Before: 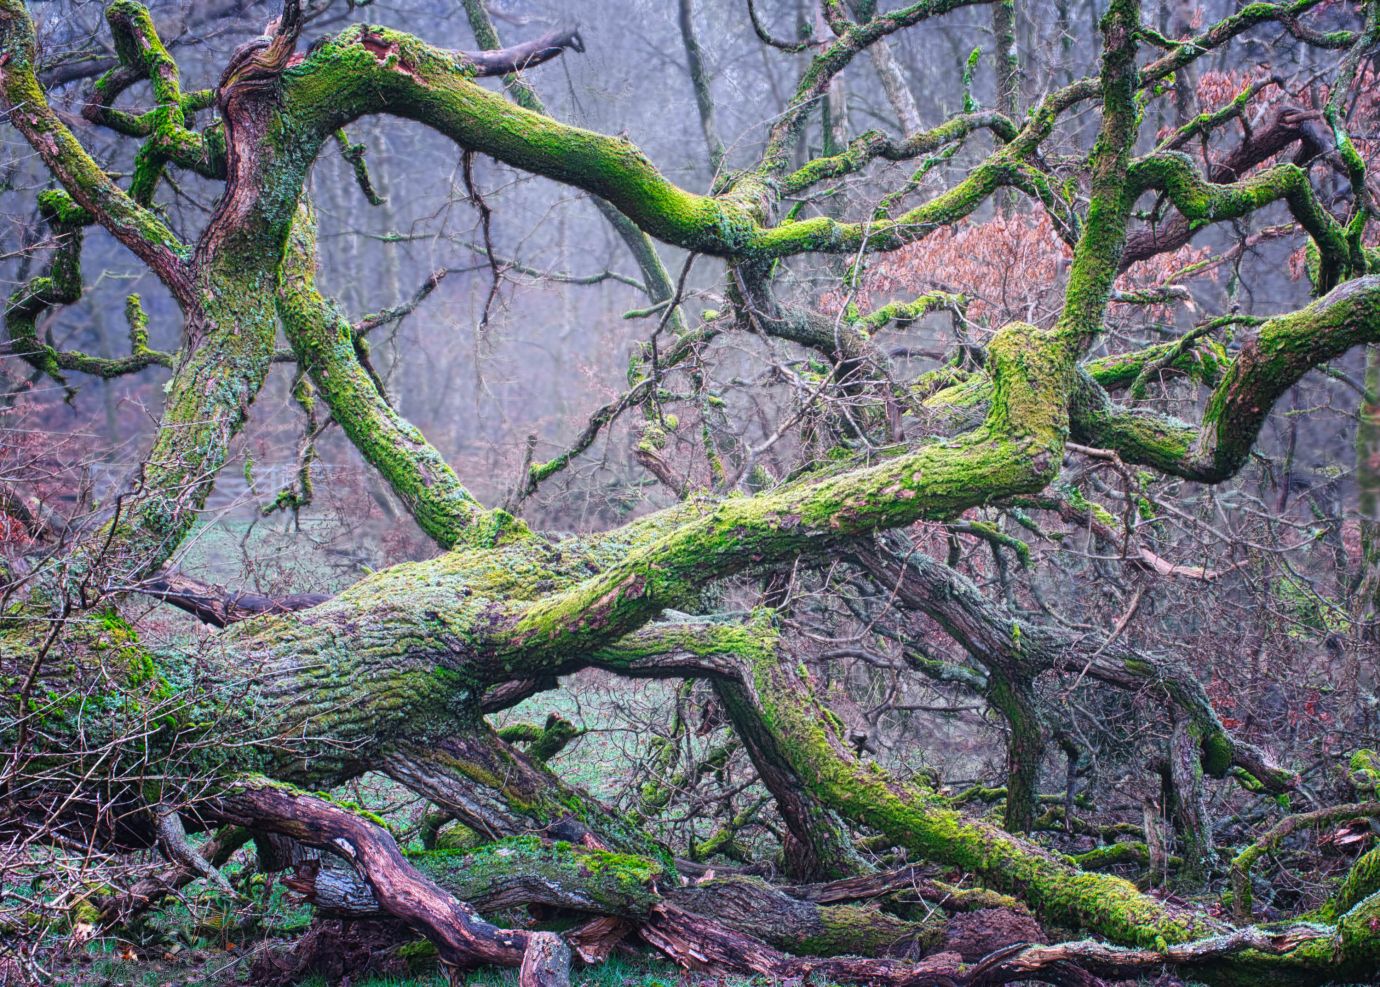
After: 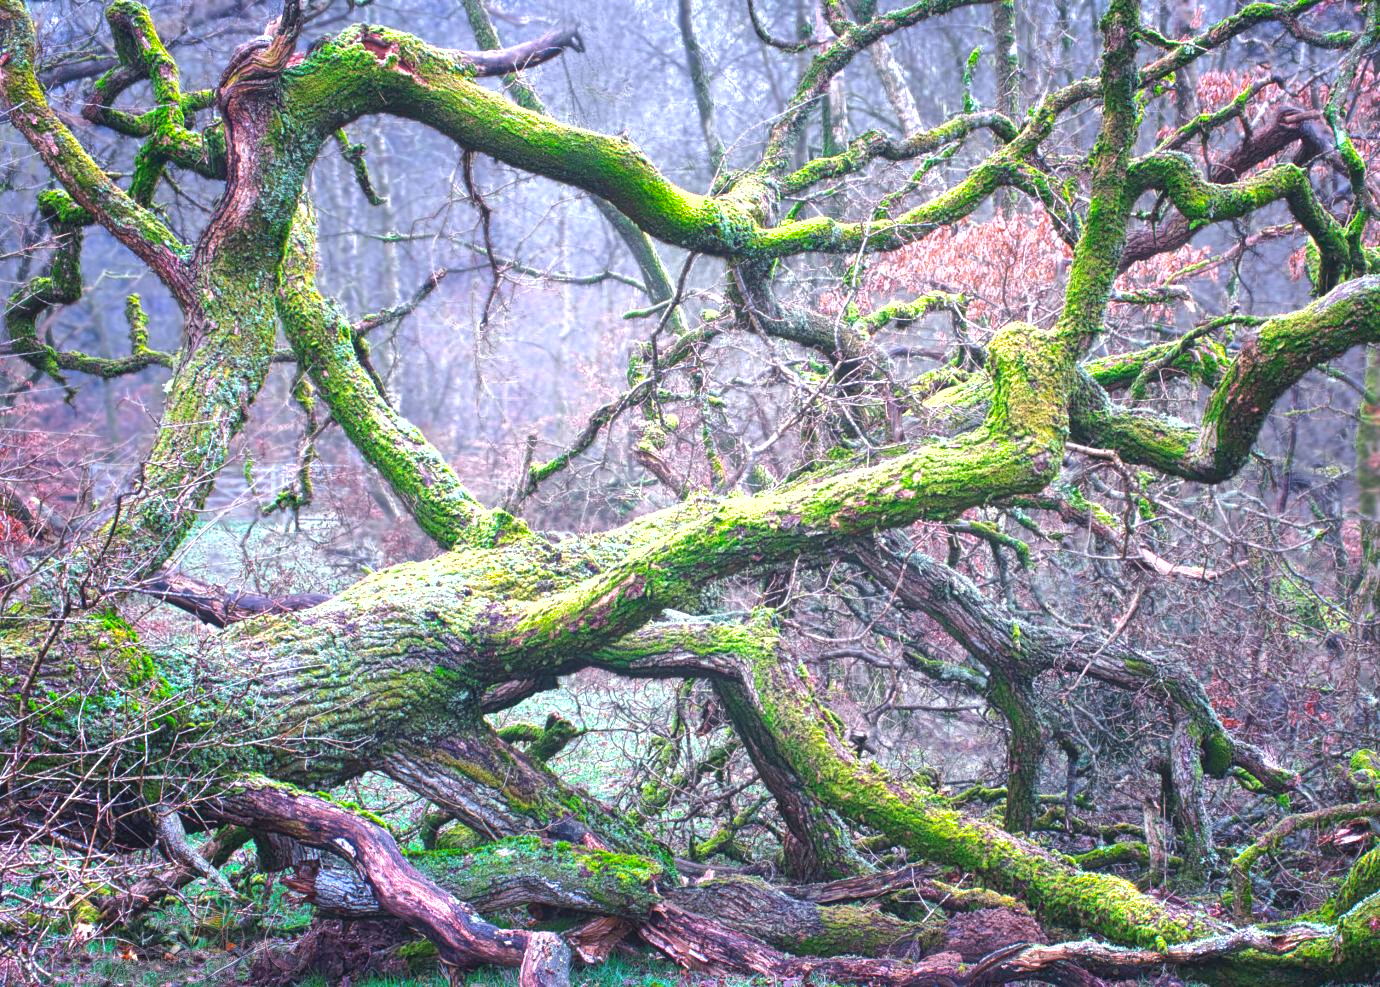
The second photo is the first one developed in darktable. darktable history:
exposure: black level correction -0.001, exposure 0.905 EV, compensate highlight preservation false
shadows and highlights: on, module defaults
